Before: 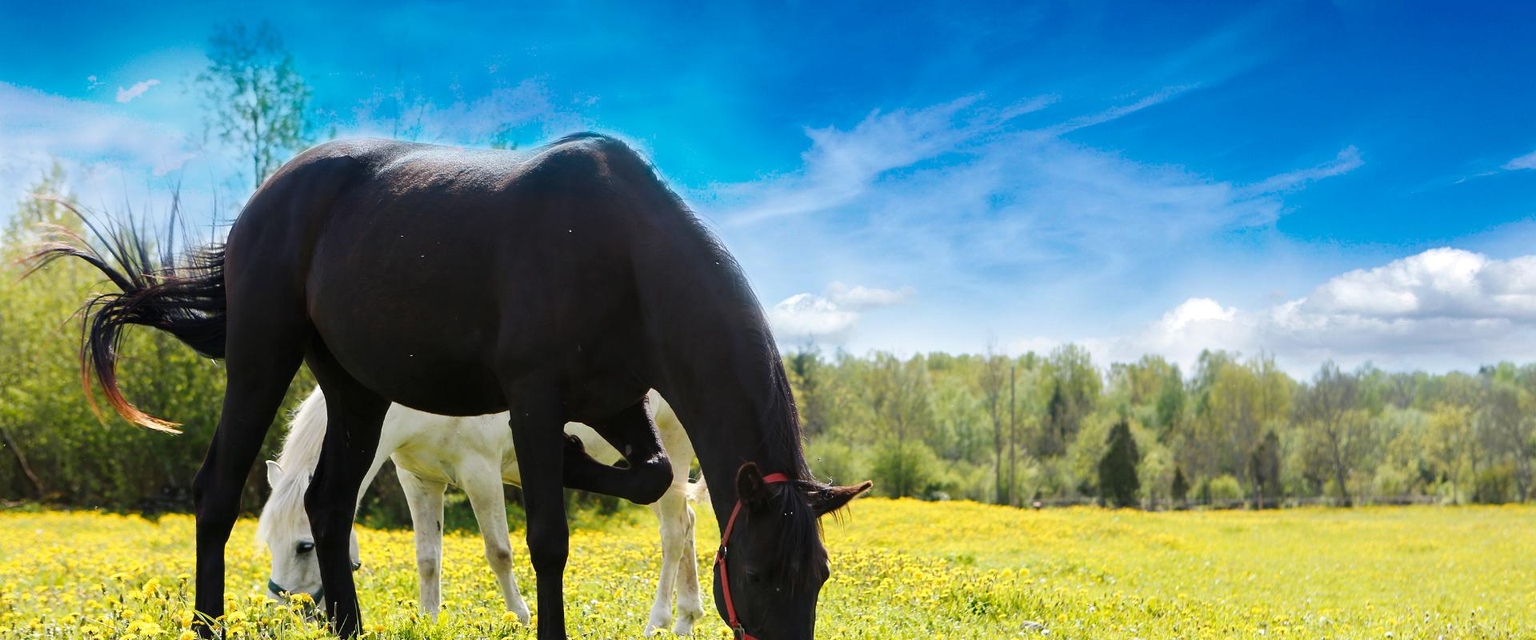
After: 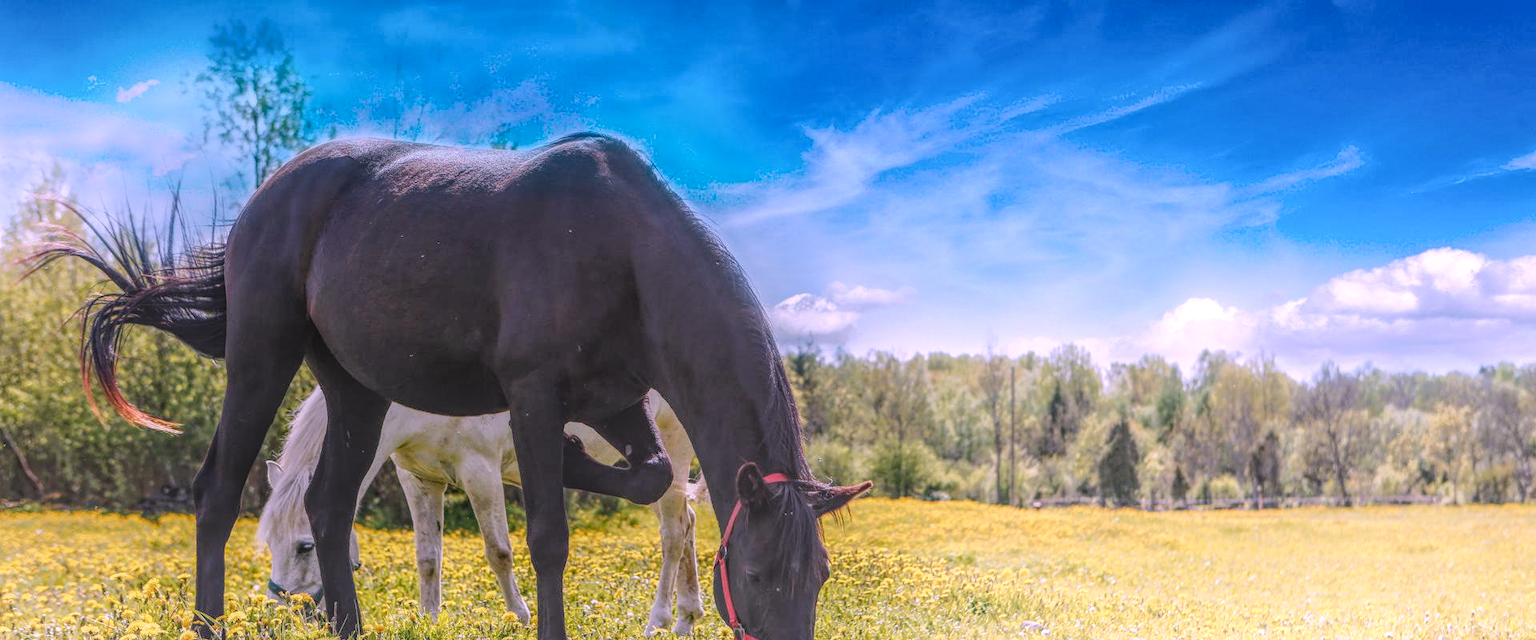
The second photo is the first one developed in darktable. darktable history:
color correction: highlights a* 16, highlights b* -20.69
local contrast: highlights 20%, shadows 24%, detail 201%, midtone range 0.2
shadows and highlights: highlights 69.79, soften with gaussian
